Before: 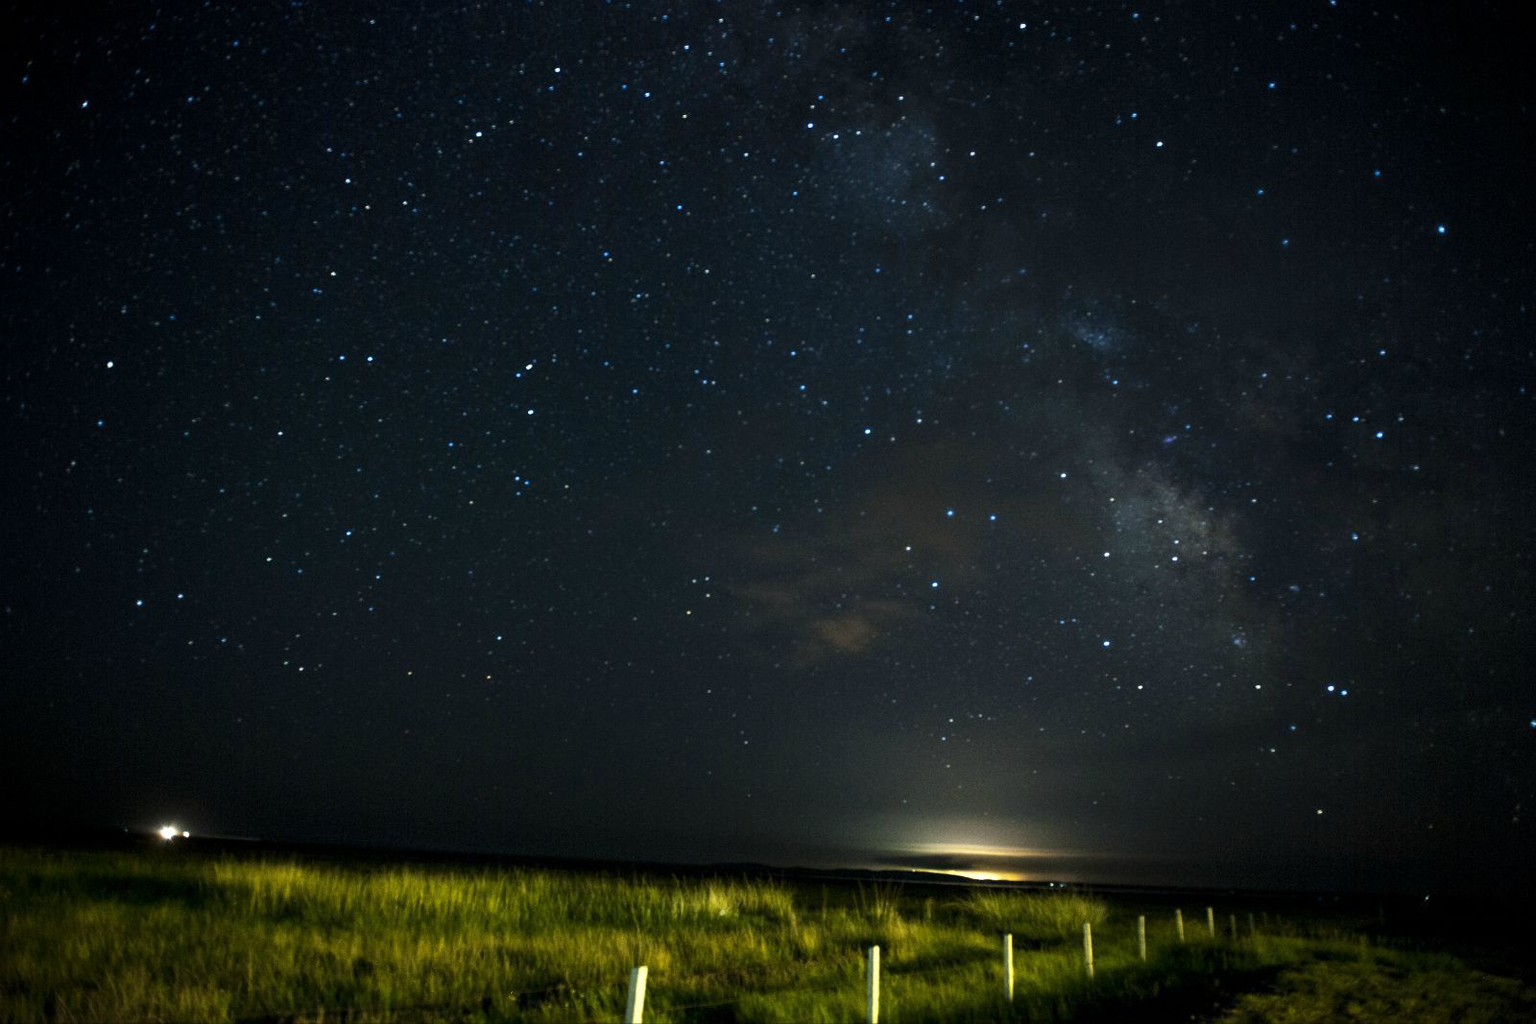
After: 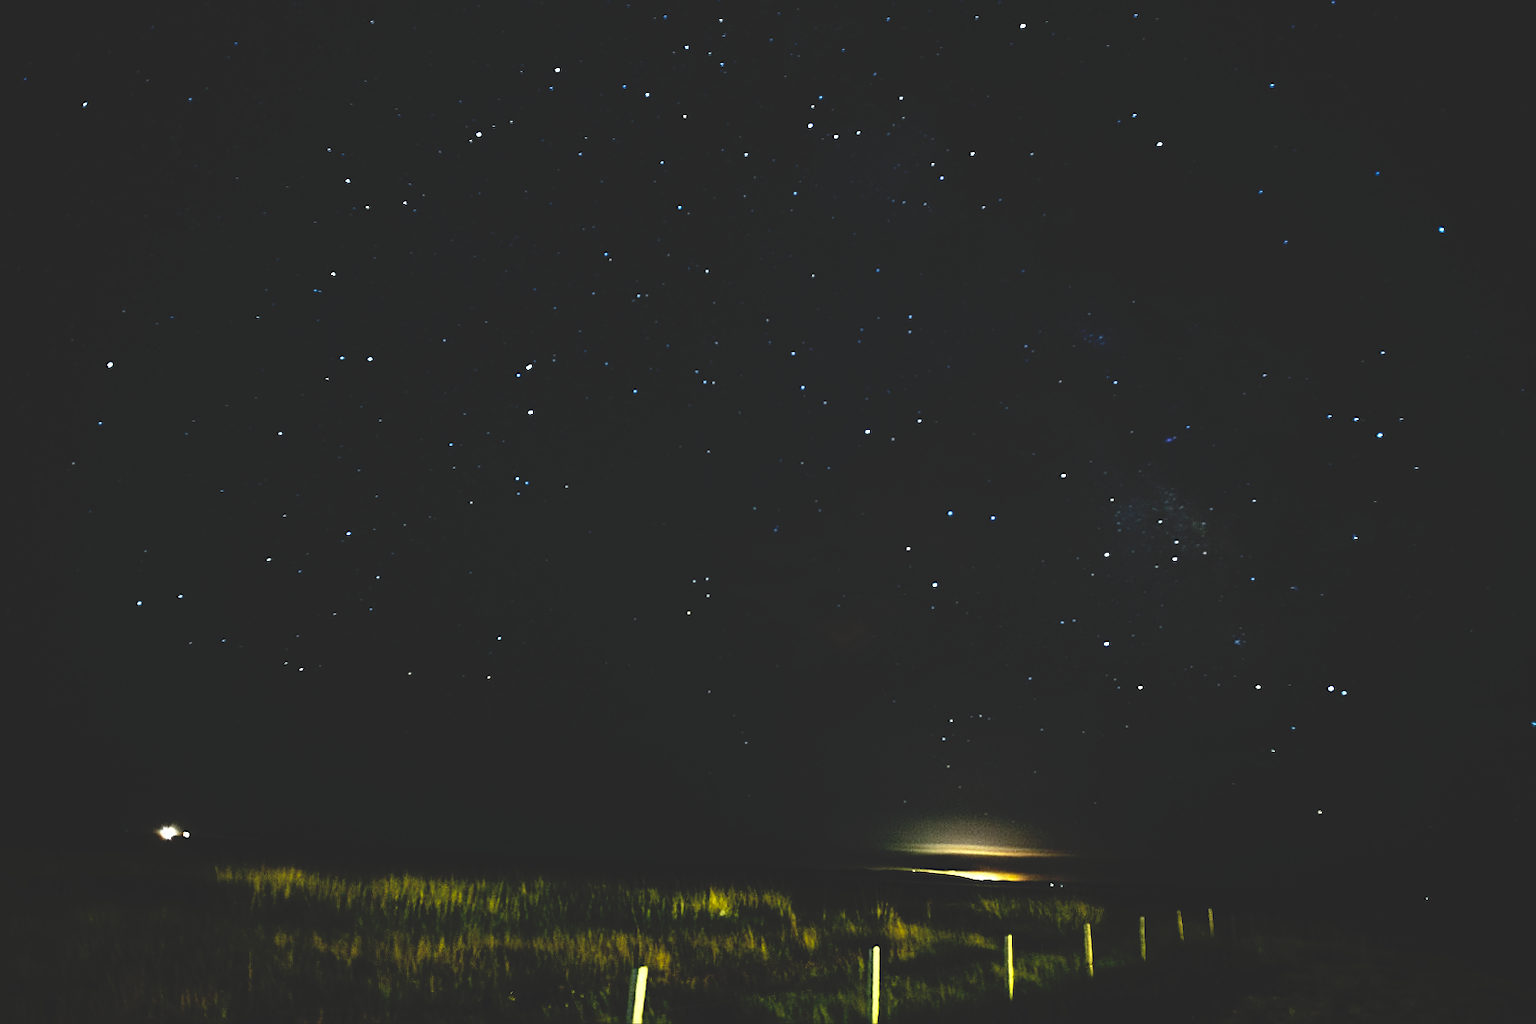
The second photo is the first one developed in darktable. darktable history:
base curve: curves: ch0 [(0, 0.02) (0.083, 0.036) (1, 1)], preserve colors none
sharpen: on, module defaults
